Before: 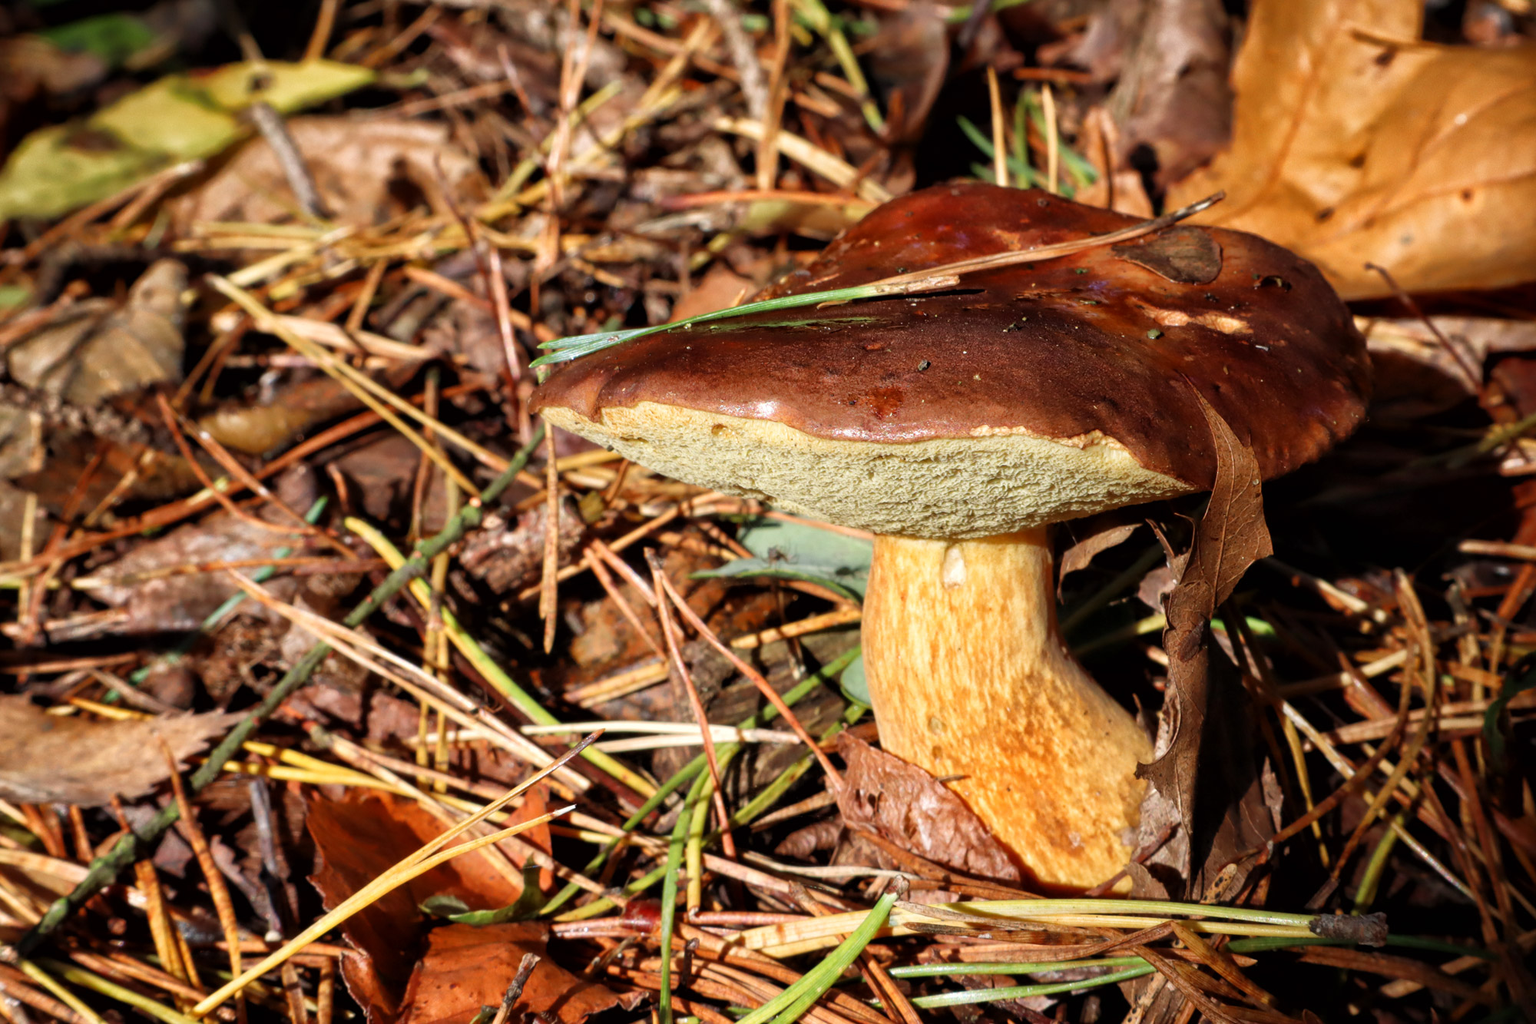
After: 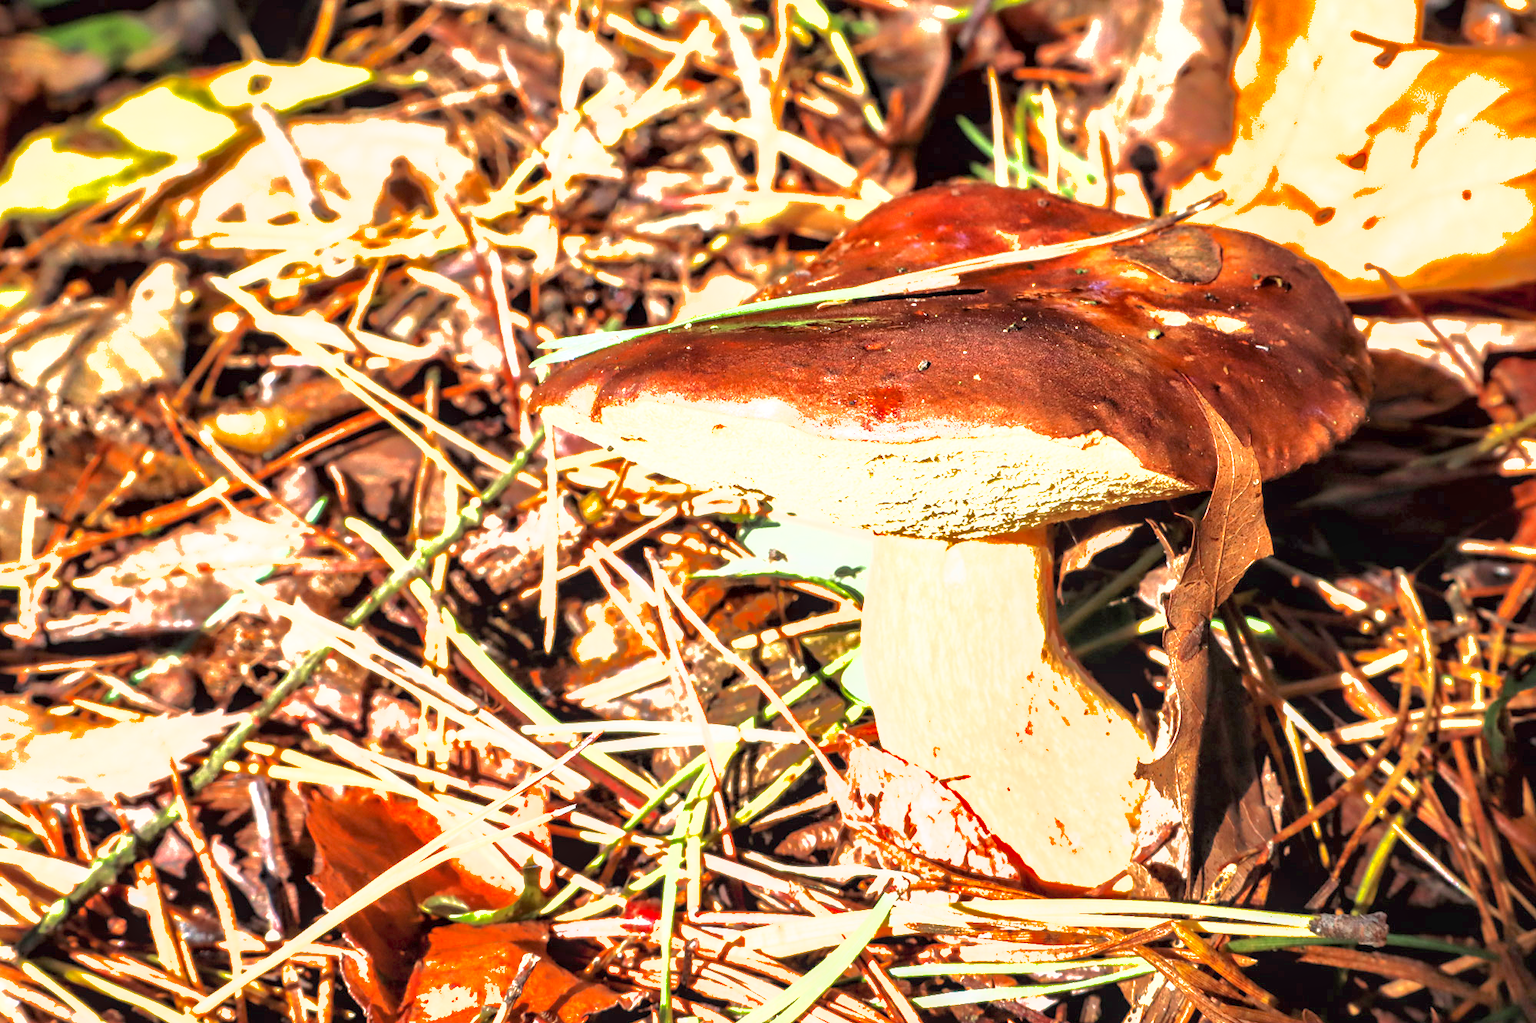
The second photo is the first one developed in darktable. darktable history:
exposure: exposure 1.991 EV, compensate exposure bias true, compensate highlight preservation false
local contrast: on, module defaults
shadows and highlights: shadows 40.26, highlights -60.03
